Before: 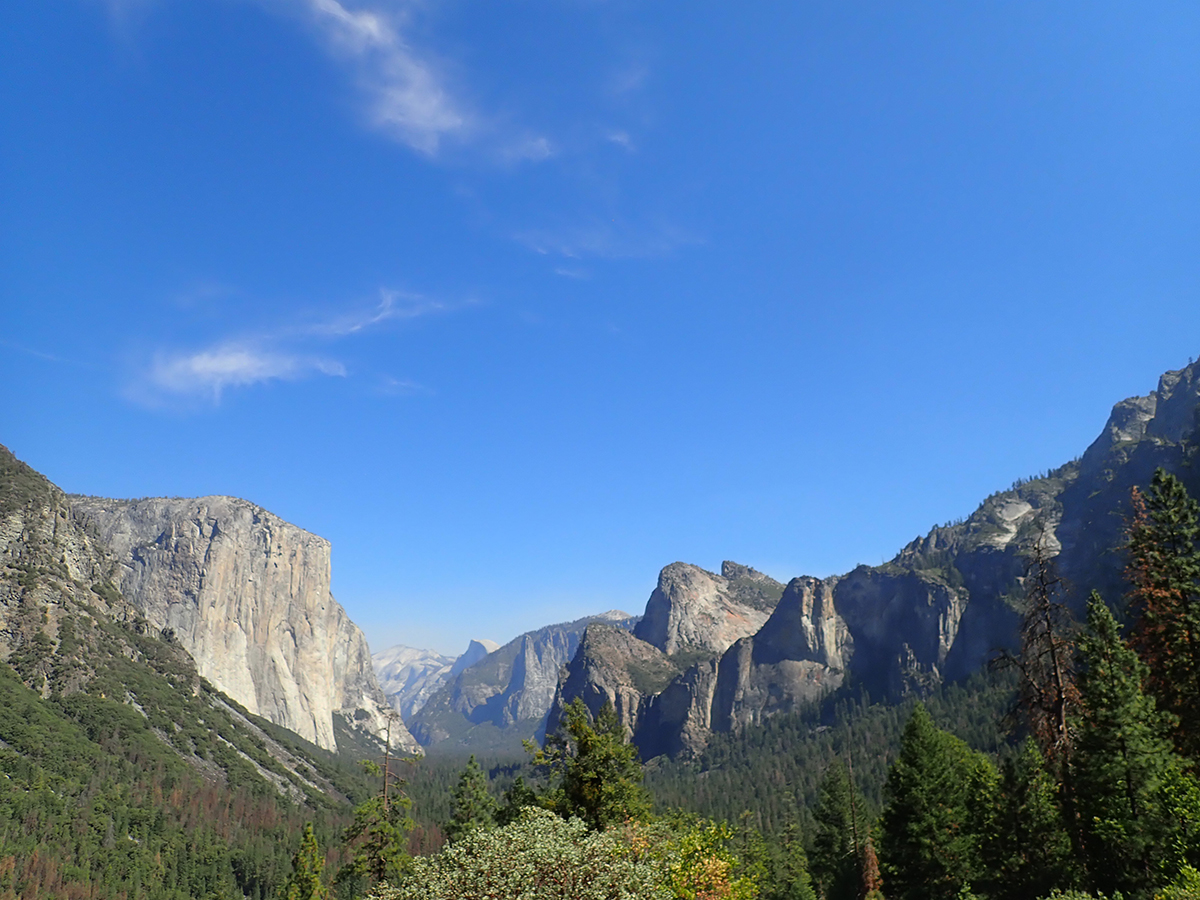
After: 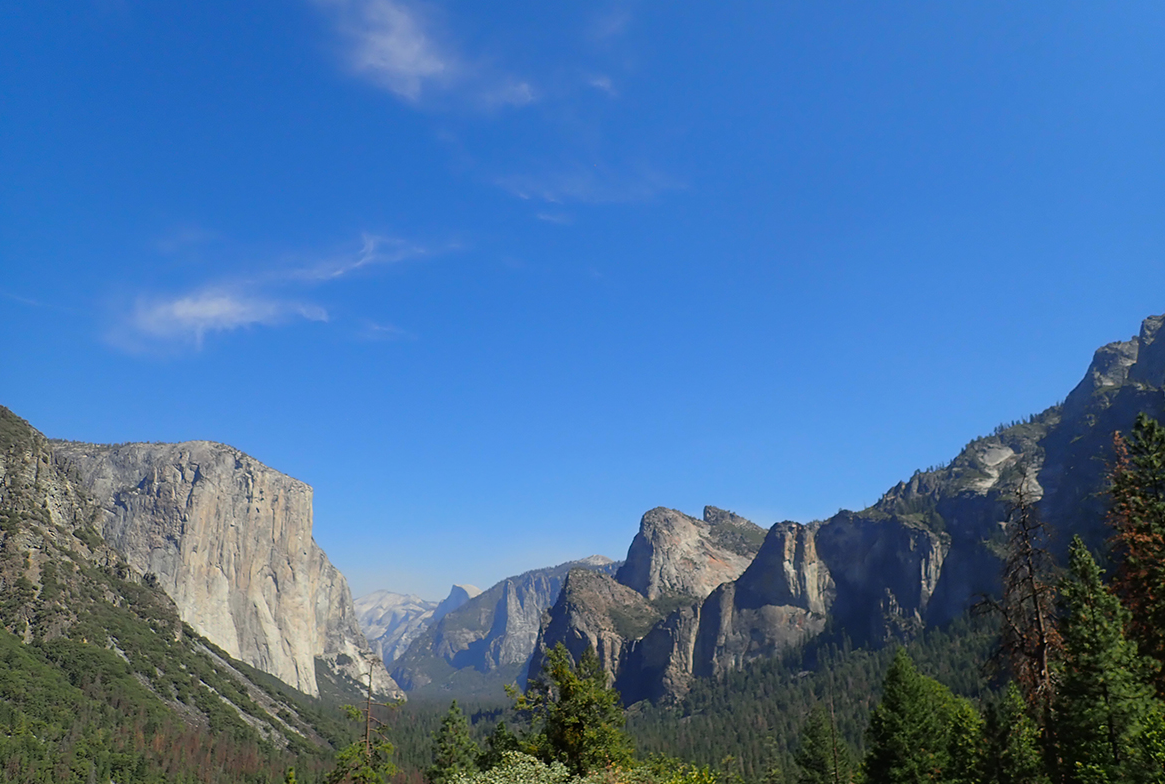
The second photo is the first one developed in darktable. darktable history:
crop: left 1.507%, top 6.147%, right 1.379%, bottom 6.637%
shadows and highlights: radius 121.13, shadows 21.4, white point adjustment -9.72, highlights -14.39, soften with gaussian
